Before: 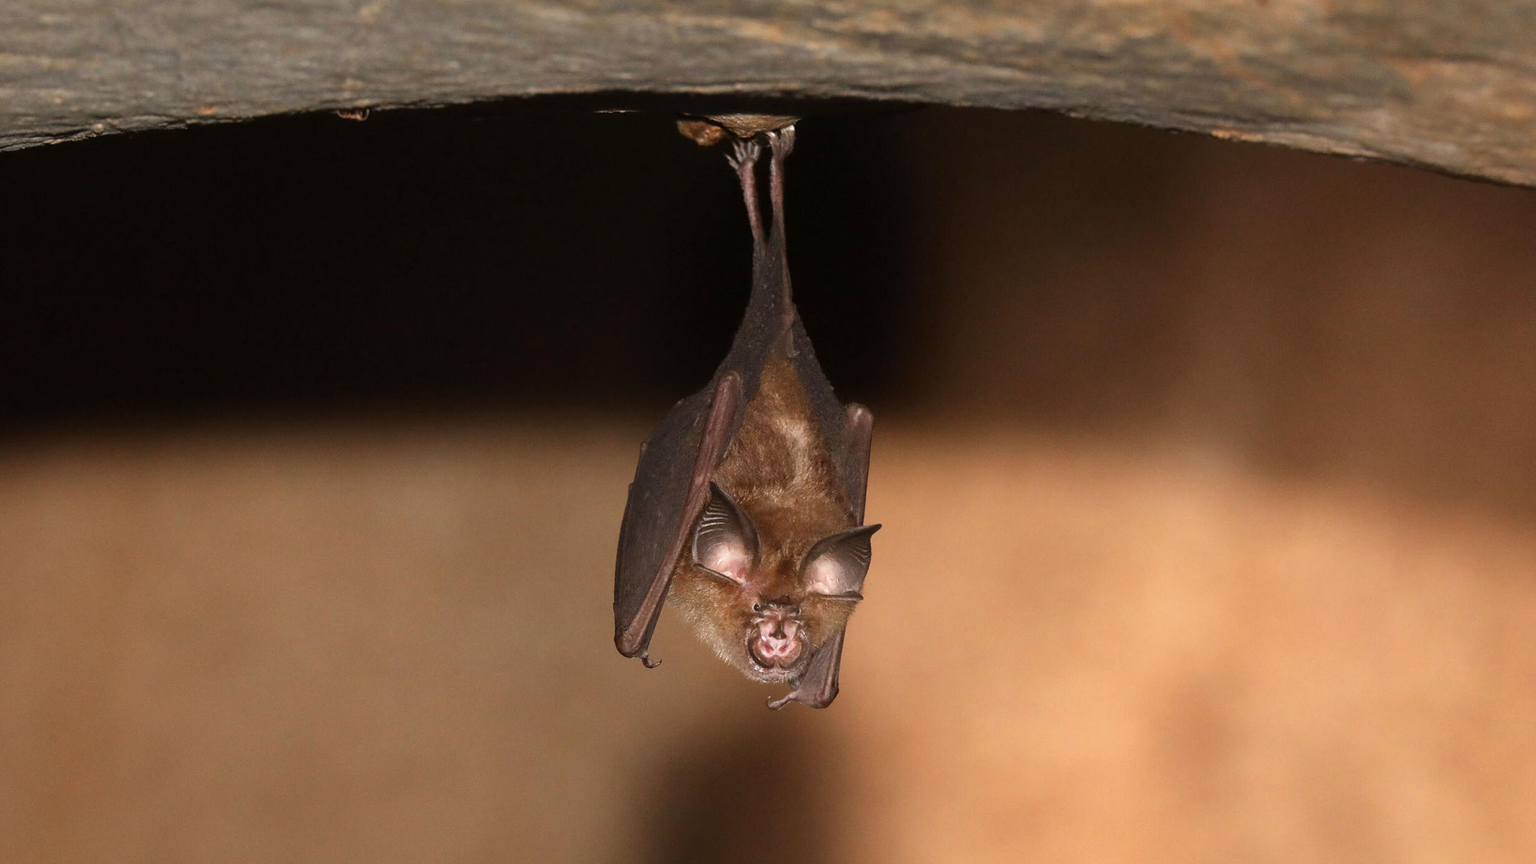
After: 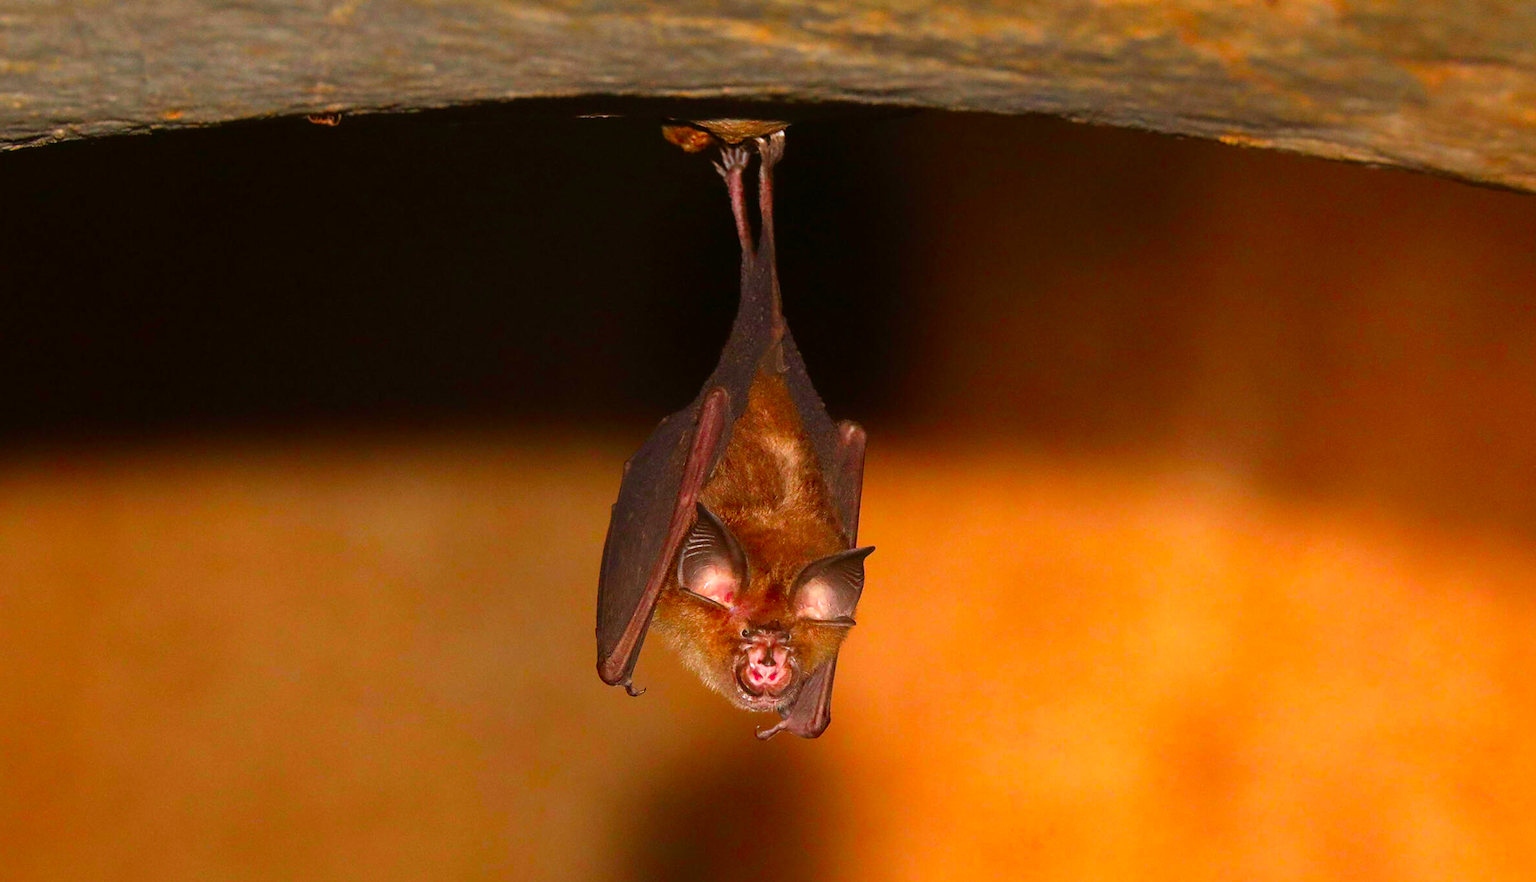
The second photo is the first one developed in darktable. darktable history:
crop and rotate: left 2.763%, right 1.231%, bottom 1.95%
color correction: highlights b* -0.062, saturation 2.14
